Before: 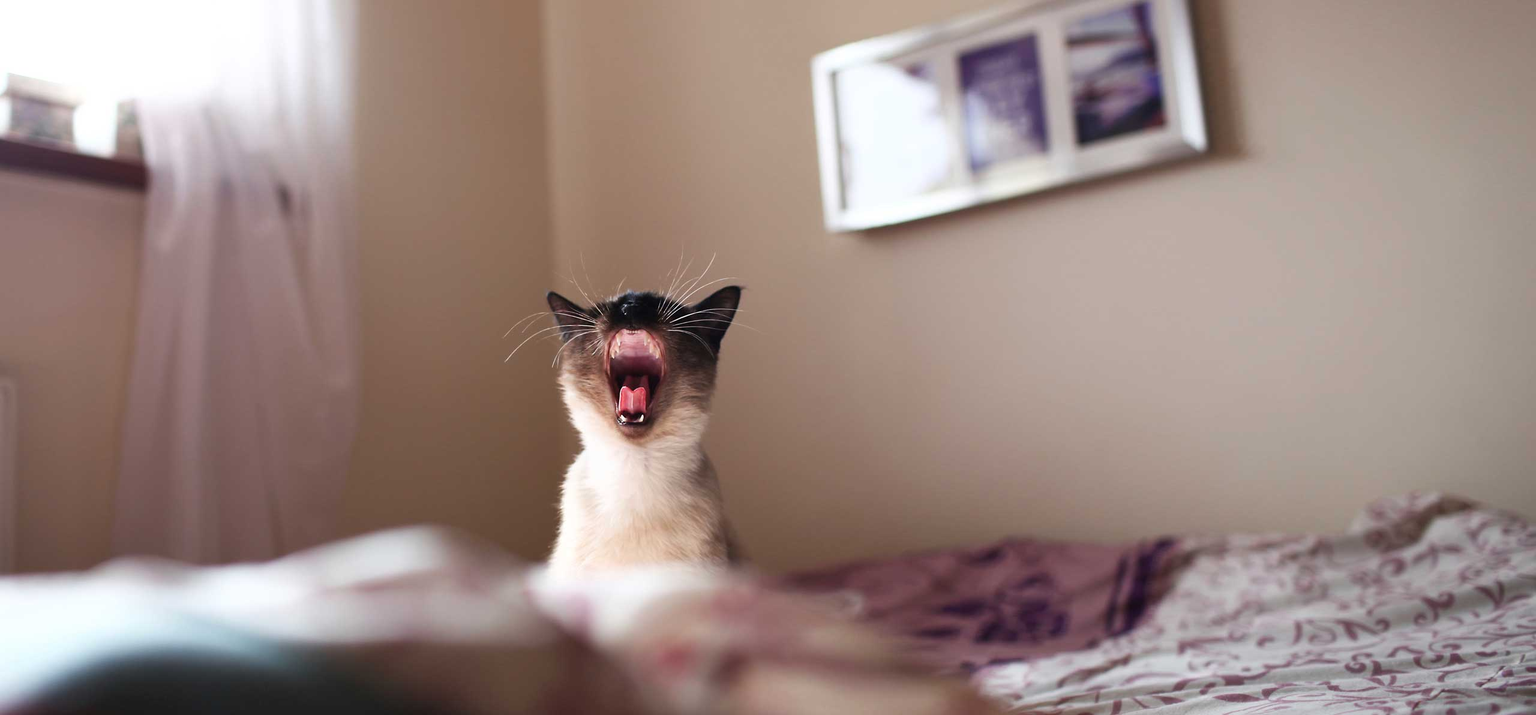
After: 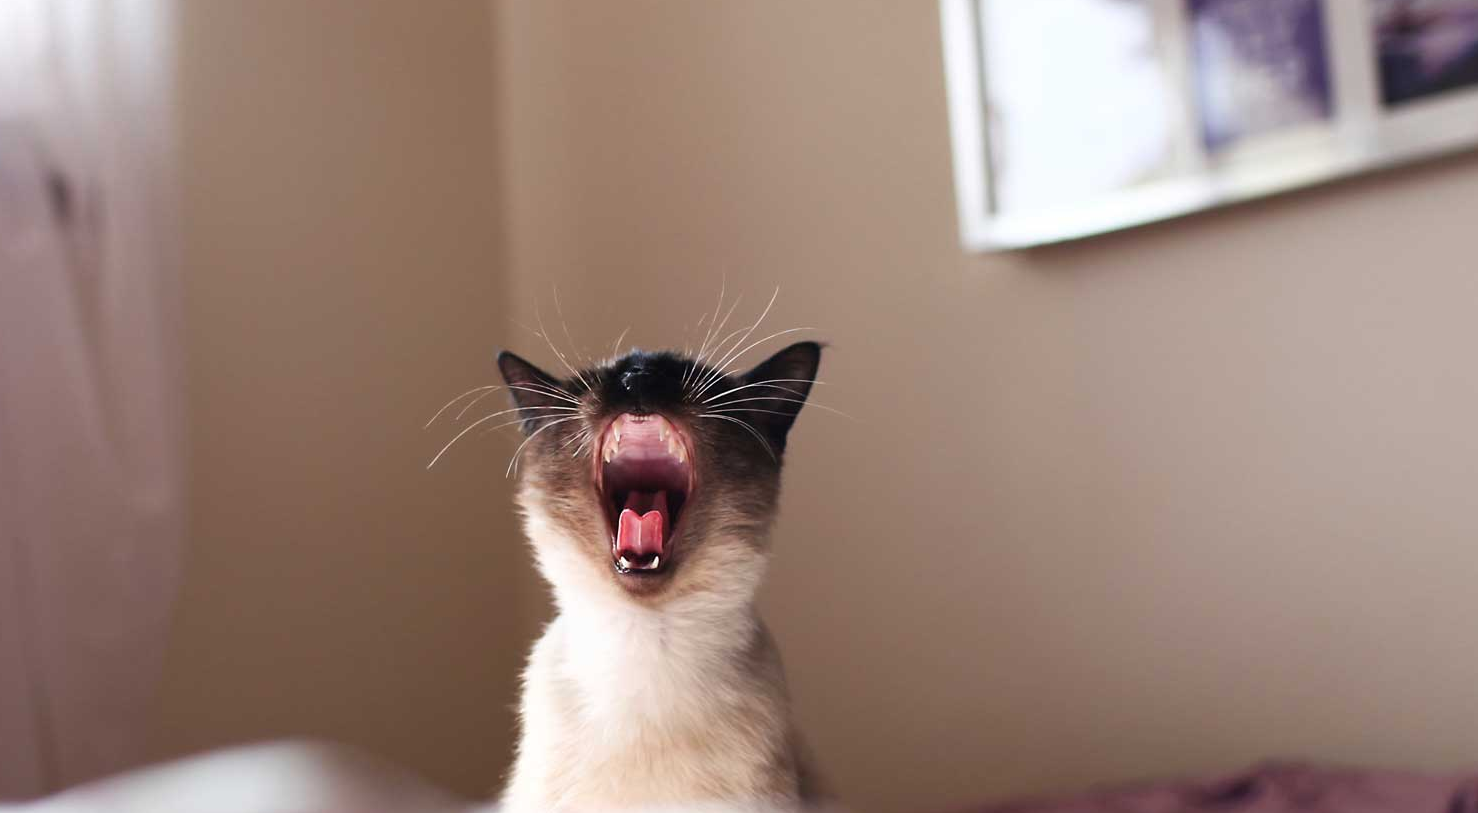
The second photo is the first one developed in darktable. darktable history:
crop: left 16.175%, top 11.351%, right 26.085%, bottom 20.387%
